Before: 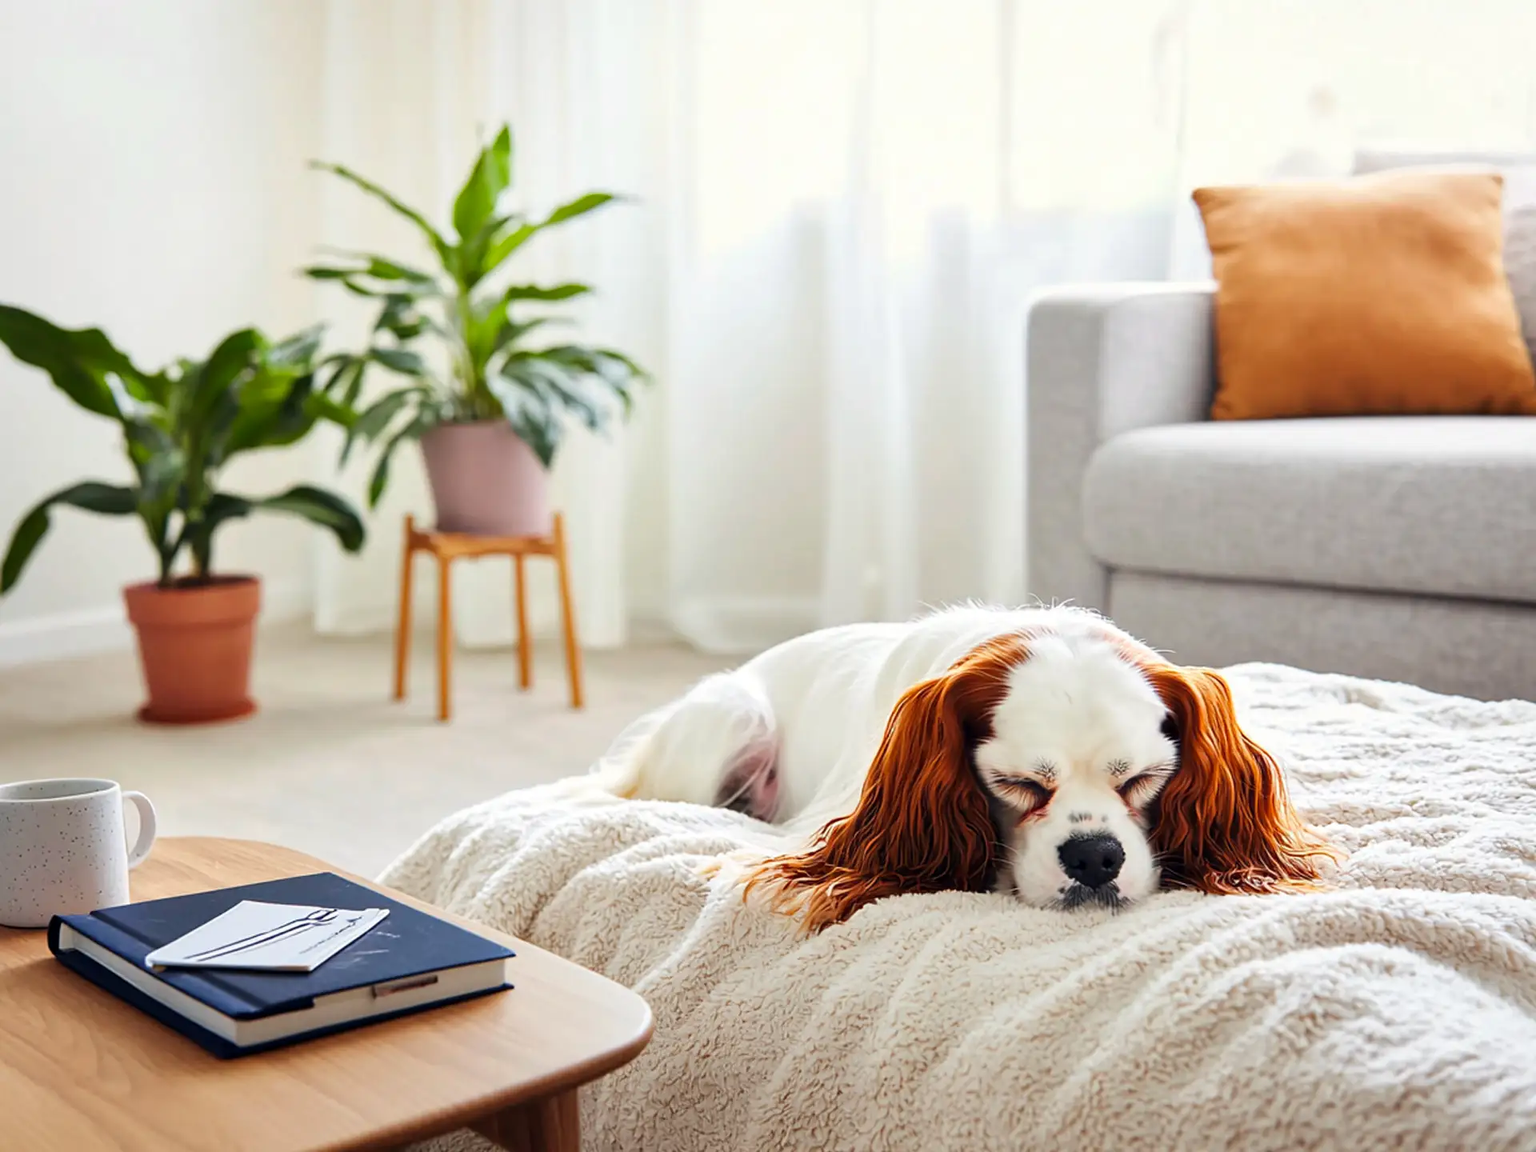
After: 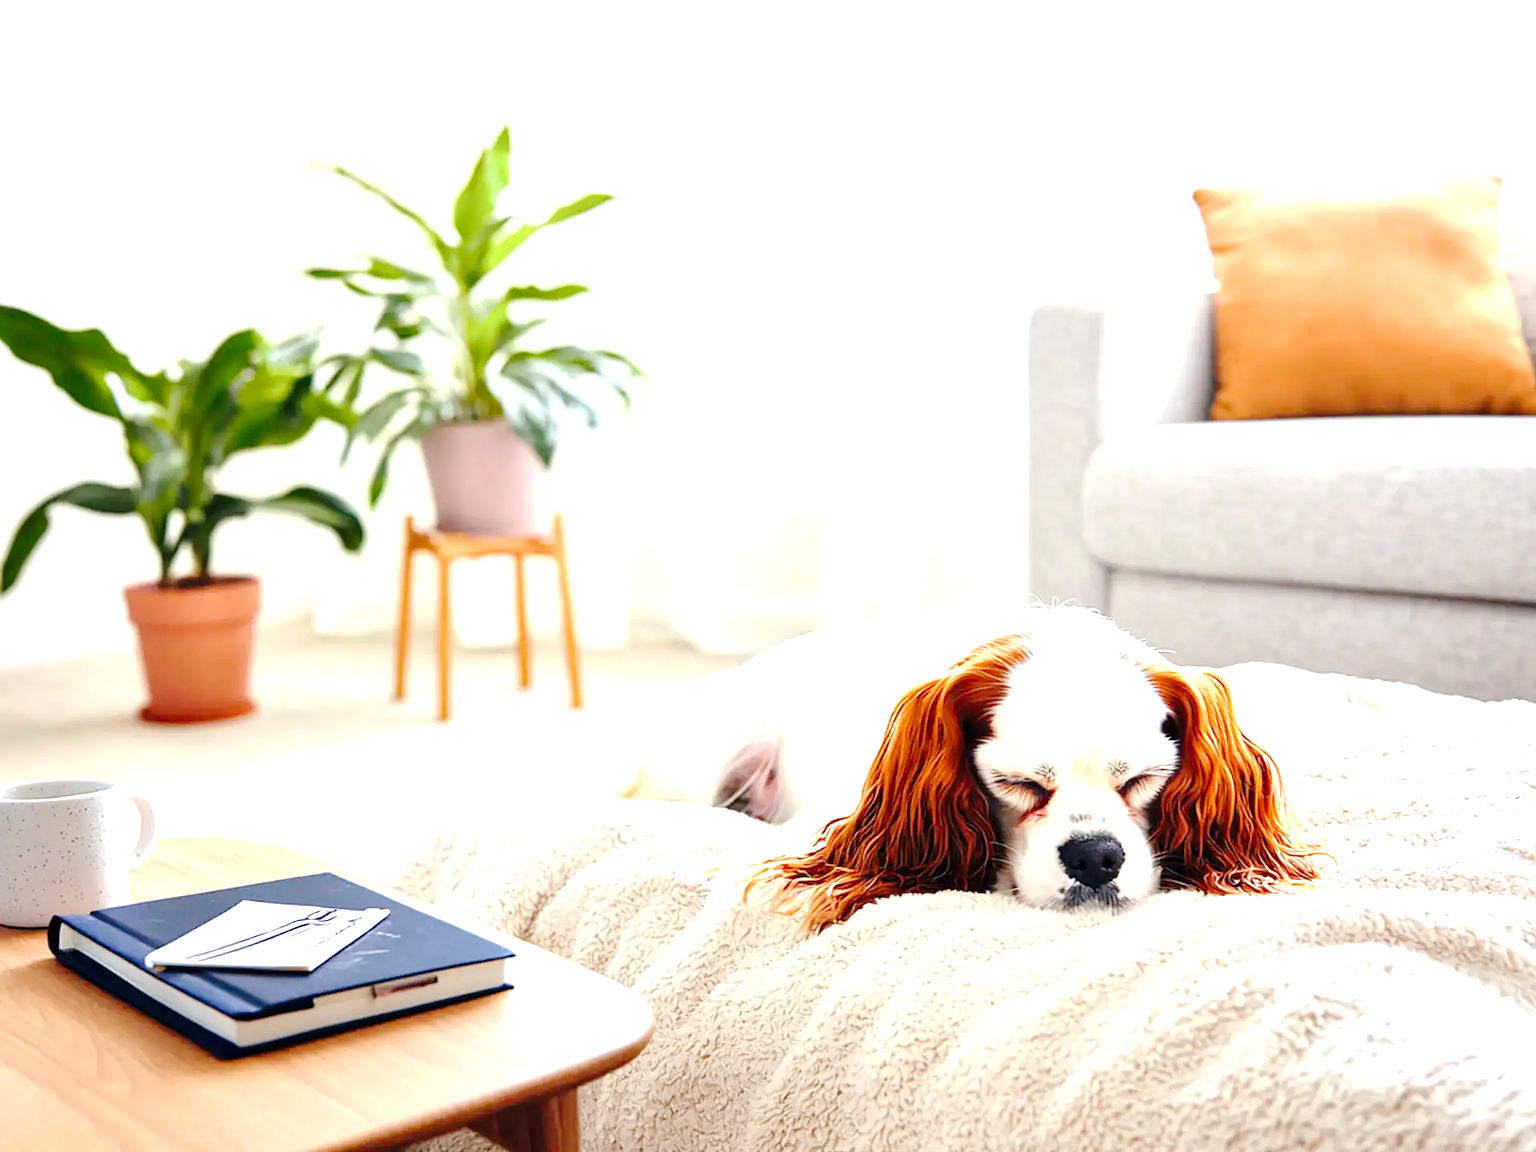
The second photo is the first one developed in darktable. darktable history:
tone curve: curves: ch0 [(0, 0) (0.003, 0.011) (0.011, 0.012) (0.025, 0.013) (0.044, 0.023) (0.069, 0.04) (0.1, 0.06) (0.136, 0.094) (0.177, 0.145) (0.224, 0.213) (0.277, 0.301) (0.335, 0.389) (0.399, 0.473) (0.468, 0.554) (0.543, 0.627) (0.623, 0.694) (0.709, 0.763) (0.801, 0.83) (0.898, 0.906) (1, 1)], preserve colors none
exposure: exposure 1 EV, compensate highlight preservation false
